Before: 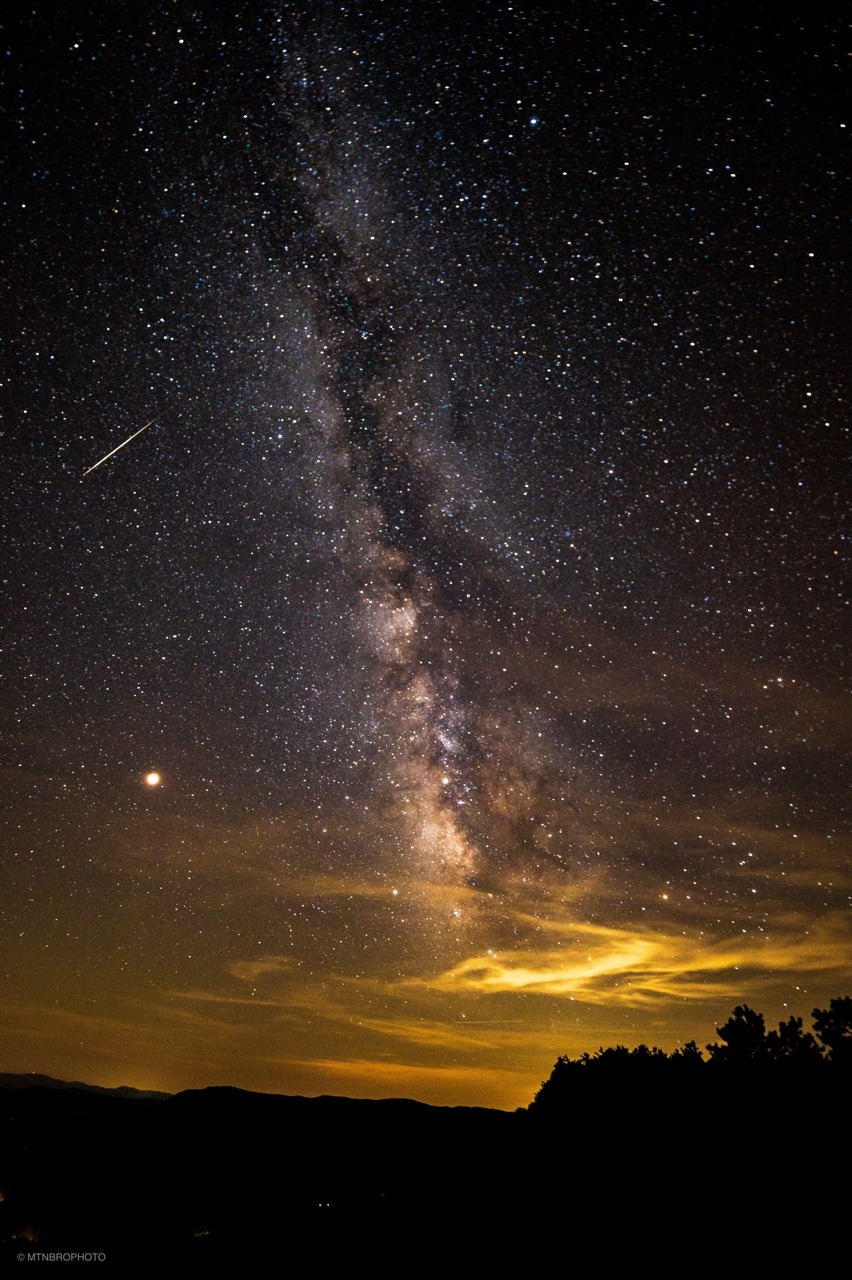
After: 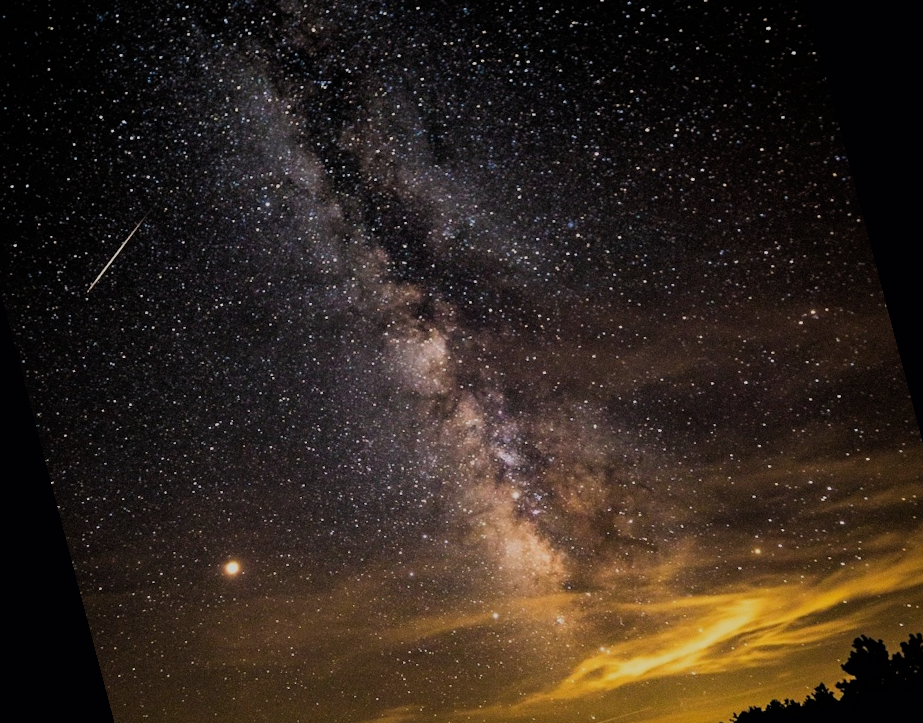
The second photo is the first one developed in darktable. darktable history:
filmic rgb: black relative exposure -7.15 EV, white relative exposure 5.36 EV, hardness 3.02, color science v6 (2022)
rotate and perspective: rotation -14.8°, crop left 0.1, crop right 0.903, crop top 0.25, crop bottom 0.748
